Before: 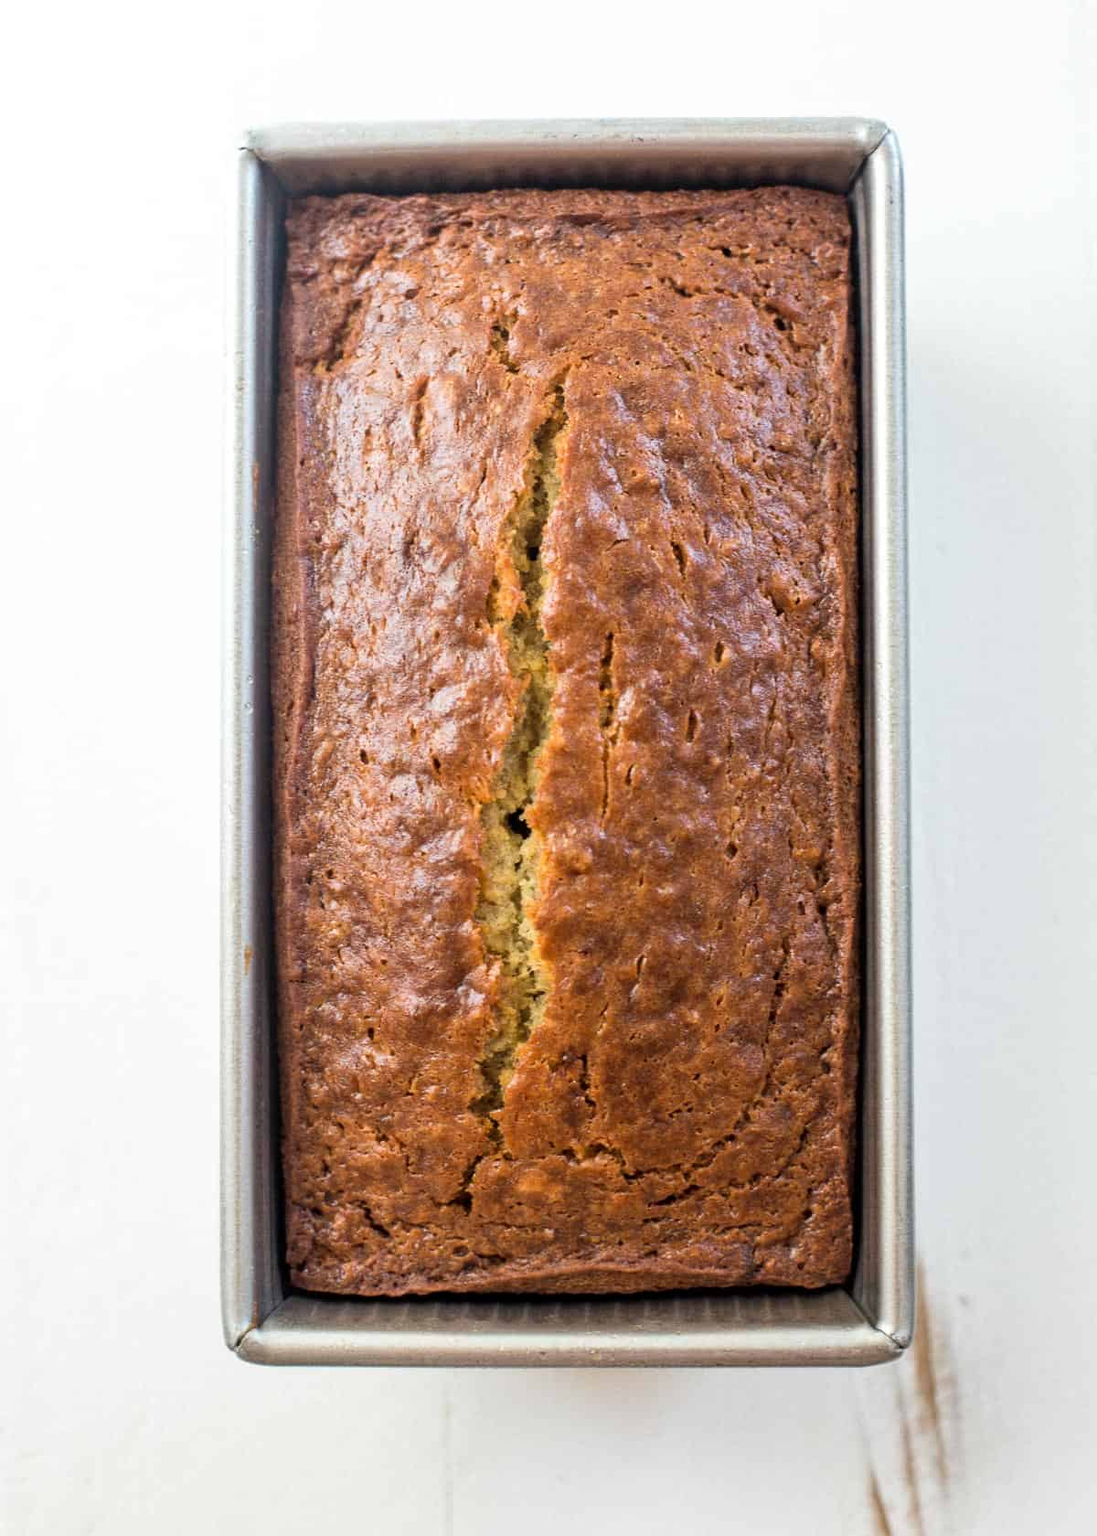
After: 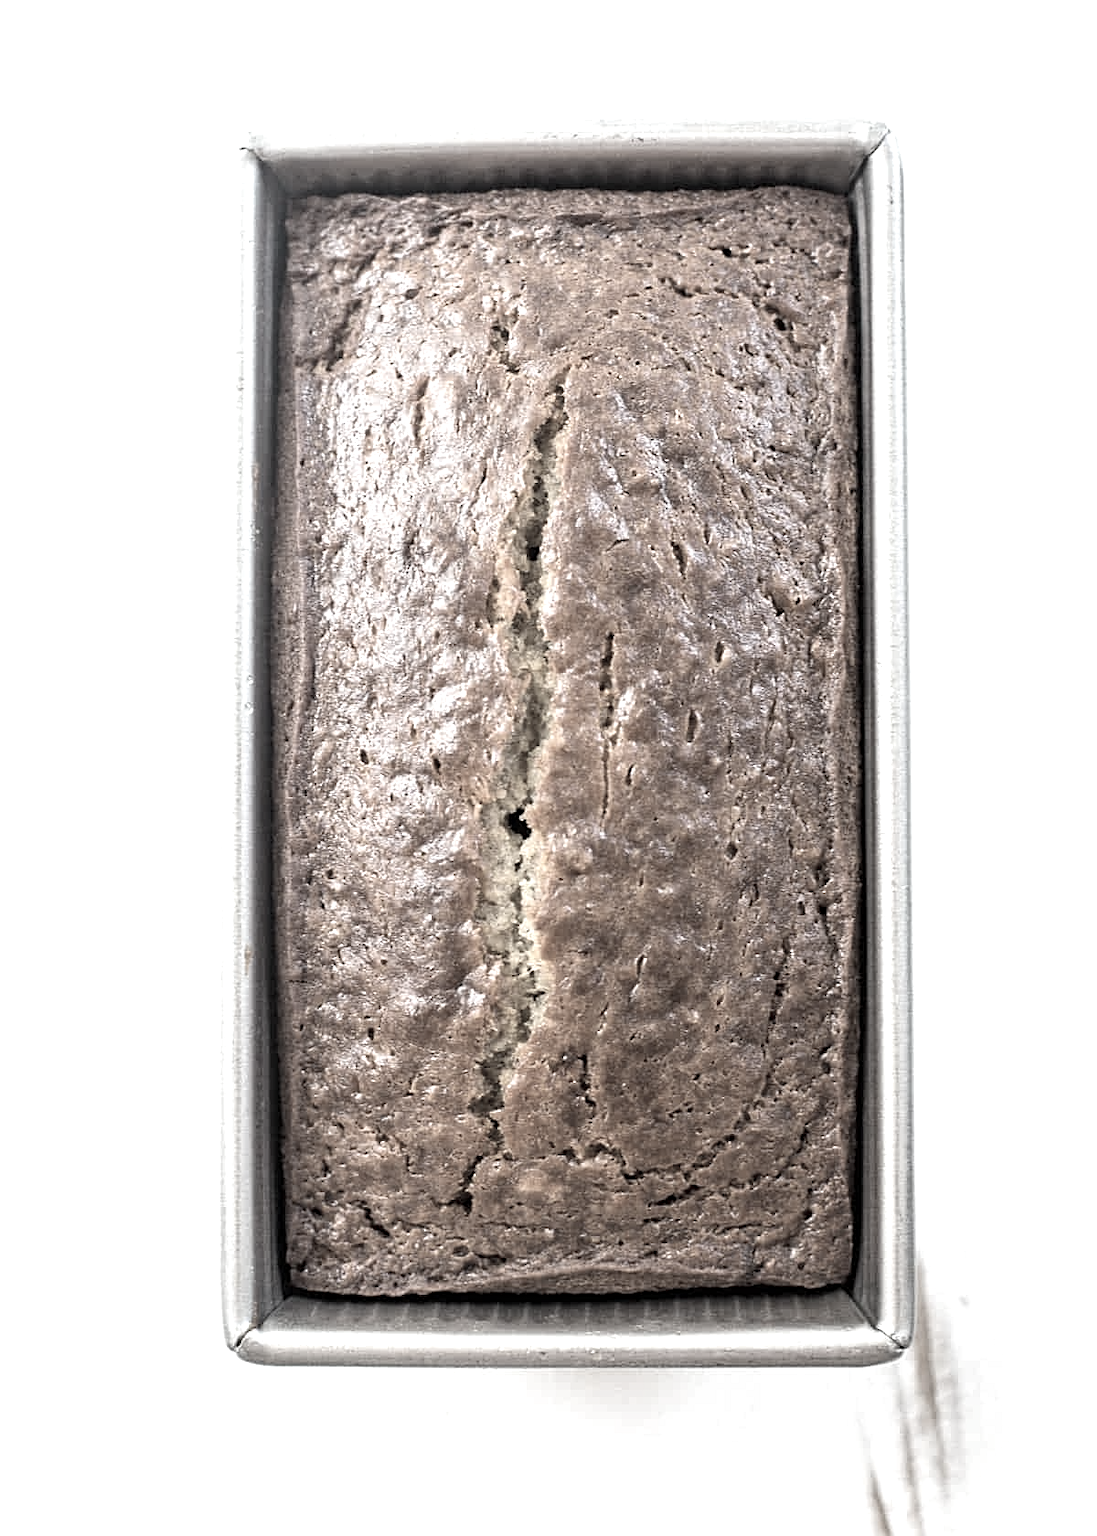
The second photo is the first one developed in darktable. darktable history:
exposure: exposure 0.6 EV, compensate highlight preservation false
color correction: saturation 0.2
sharpen: on, module defaults
